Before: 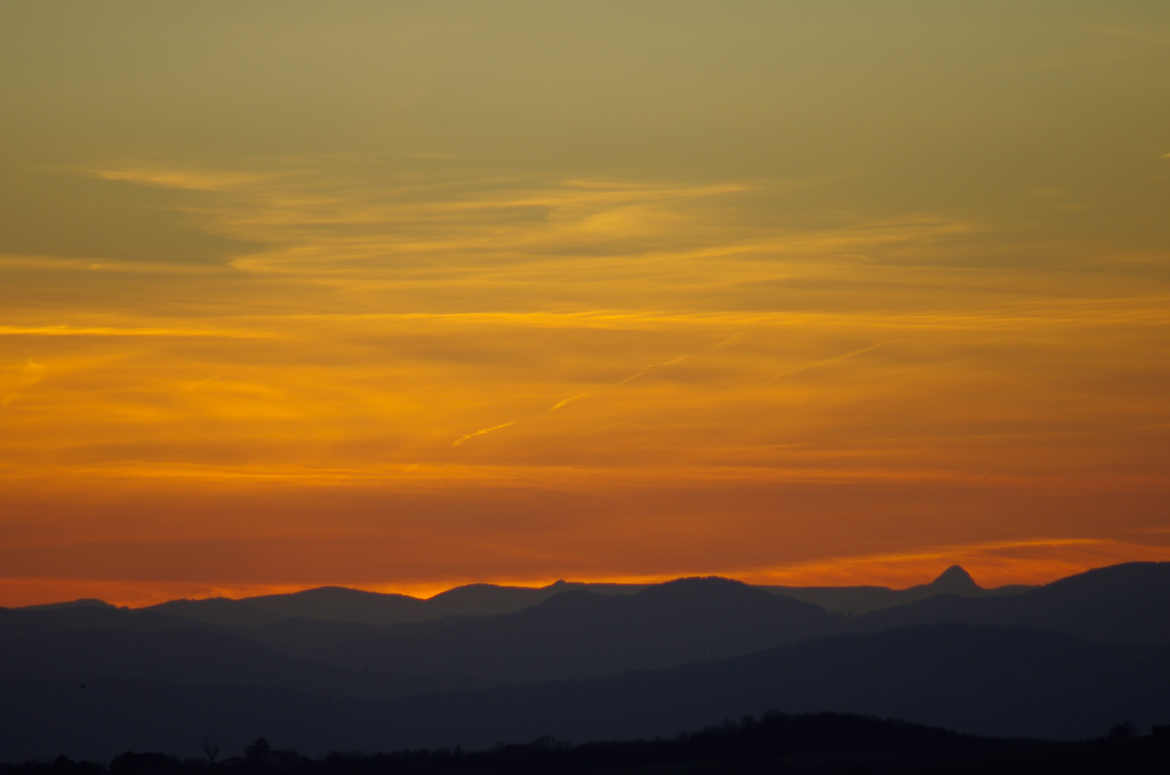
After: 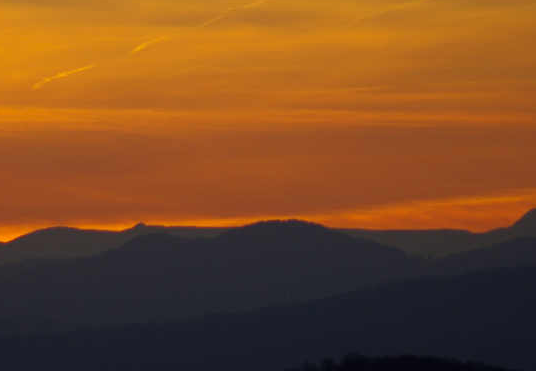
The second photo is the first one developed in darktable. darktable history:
crop: left 35.9%, top 46.193%, right 18.104%, bottom 5.842%
